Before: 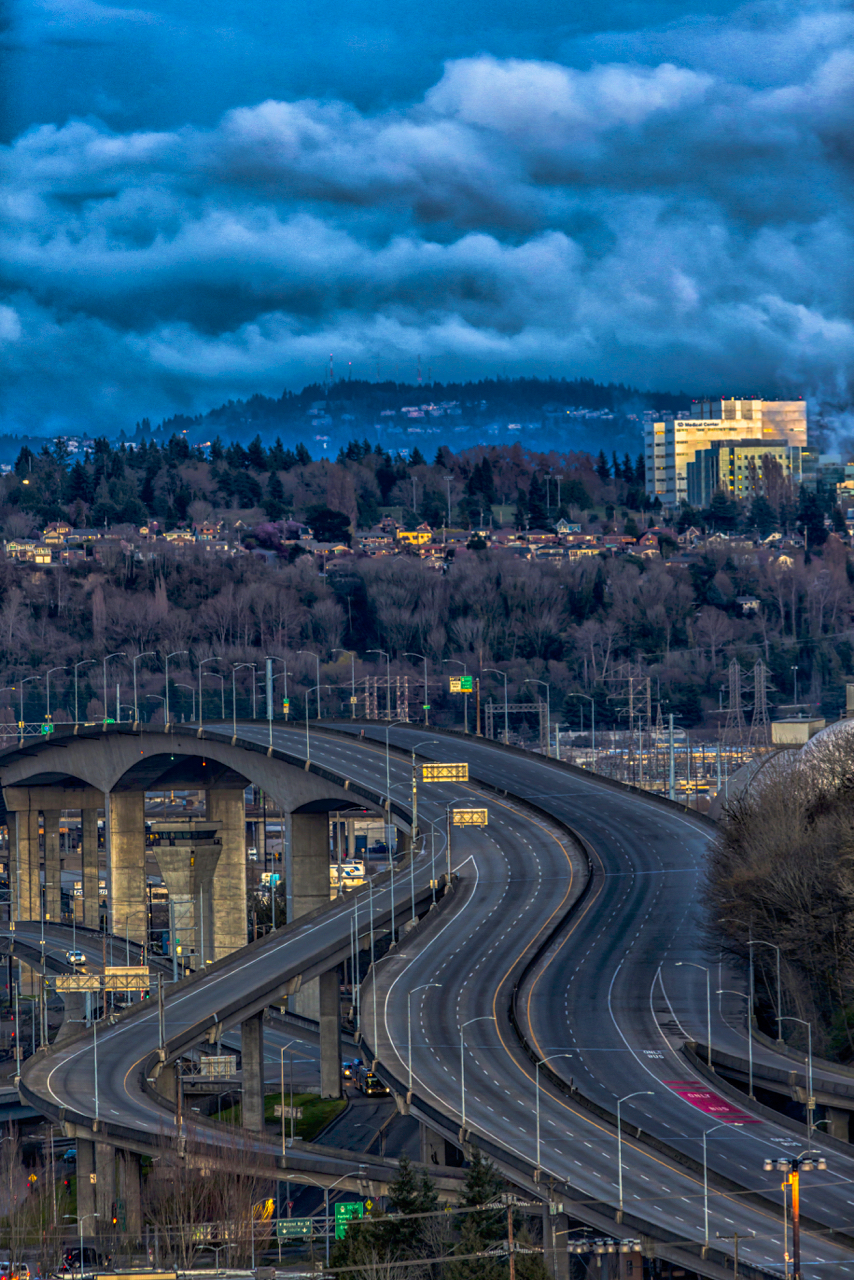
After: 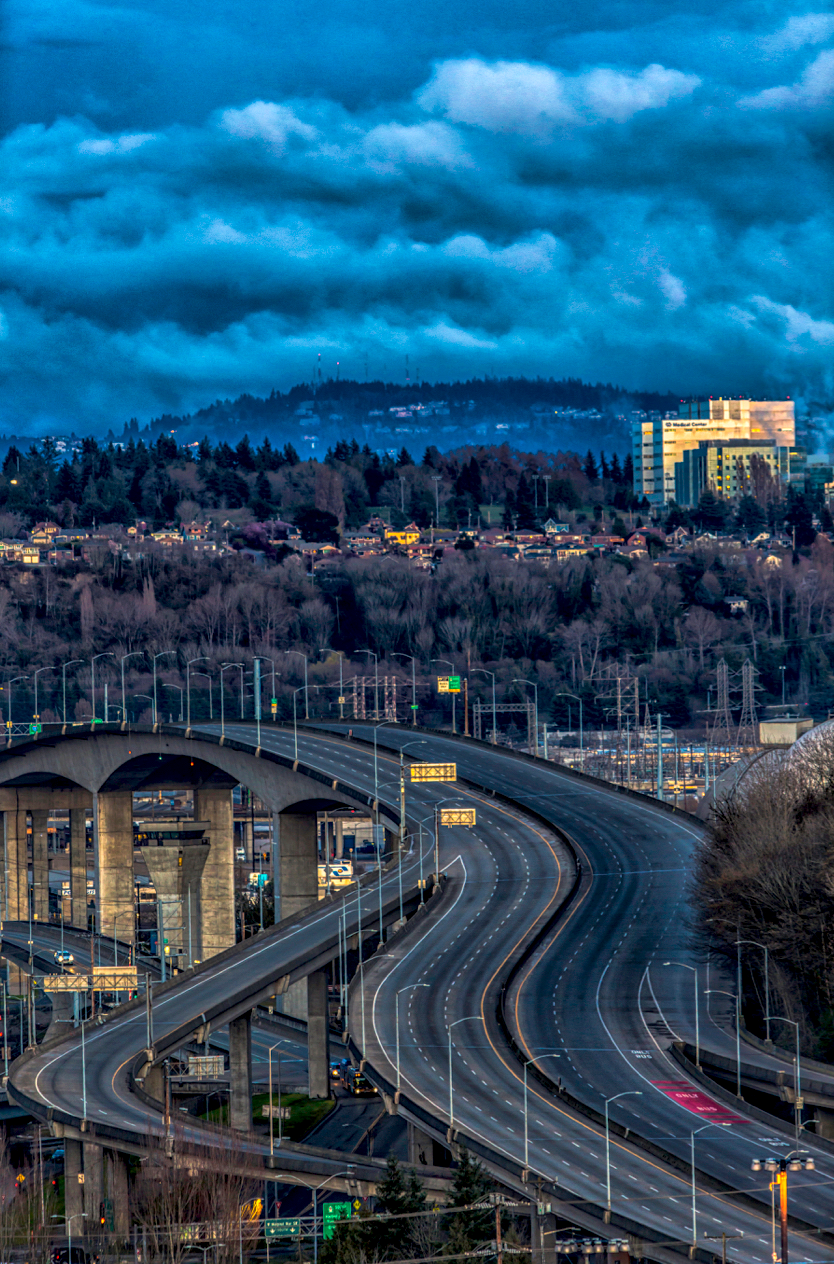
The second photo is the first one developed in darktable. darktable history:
crop and rotate: left 1.607%, right 0.723%, bottom 1.214%
local contrast: on, module defaults
contrast brightness saturation: saturation -0.059
